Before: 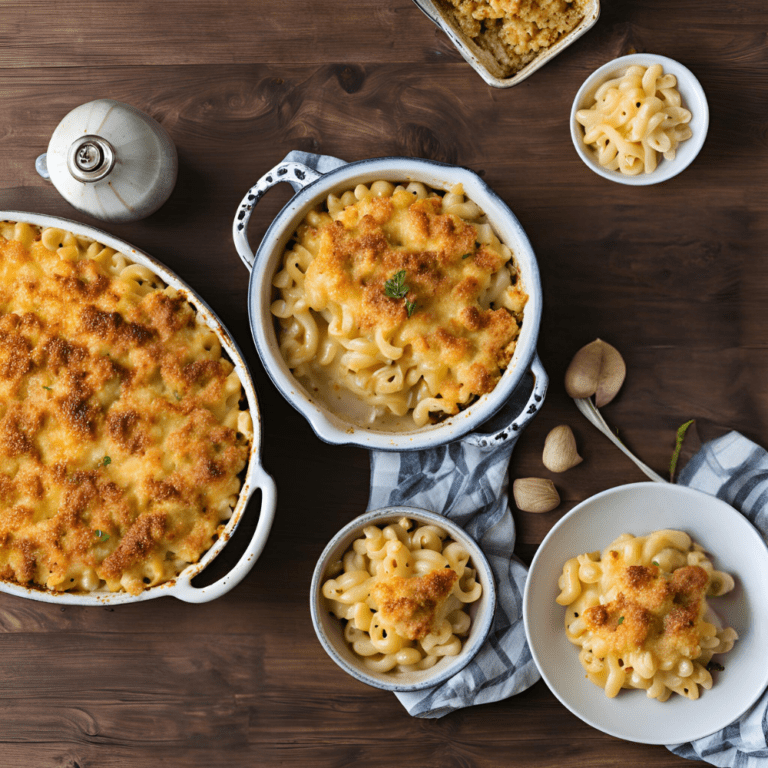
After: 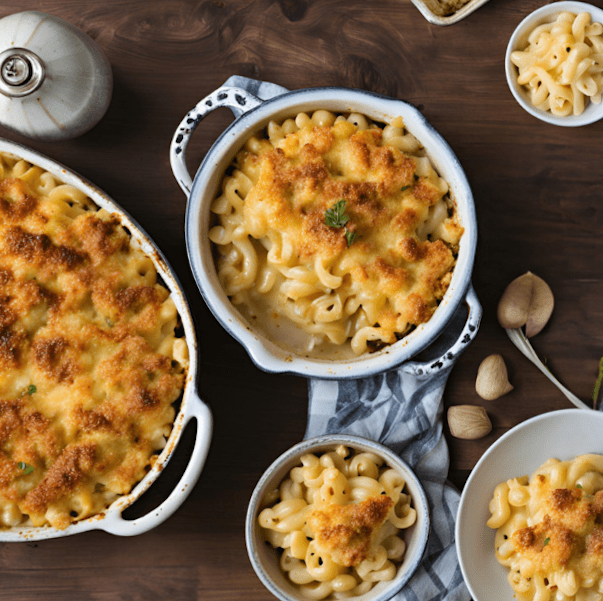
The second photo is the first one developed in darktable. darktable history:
rotate and perspective: rotation 0.679°, lens shift (horizontal) 0.136, crop left 0.009, crop right 0.991, crop top 0.078, crop bottom 0.95
crop: left 11.225%, top 5.381%, right 9.565%, bottom 10.314%
